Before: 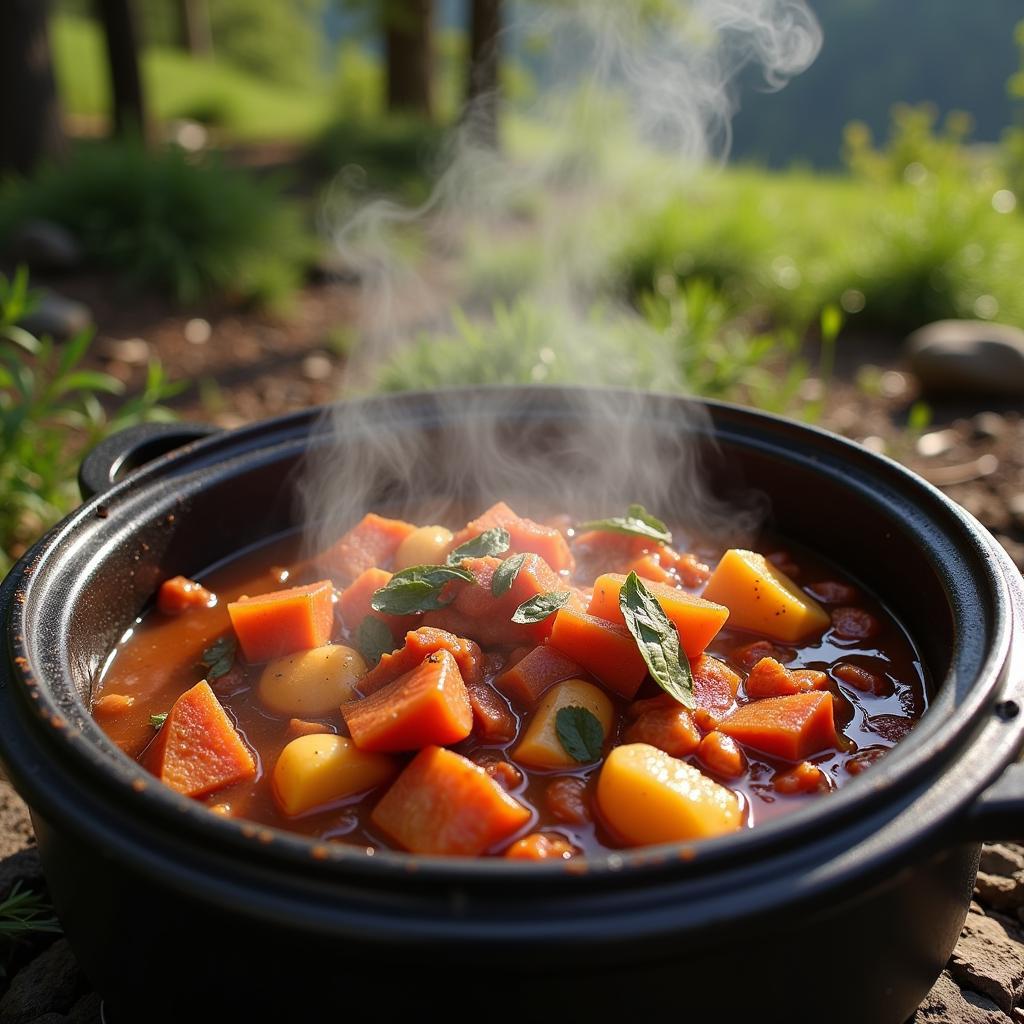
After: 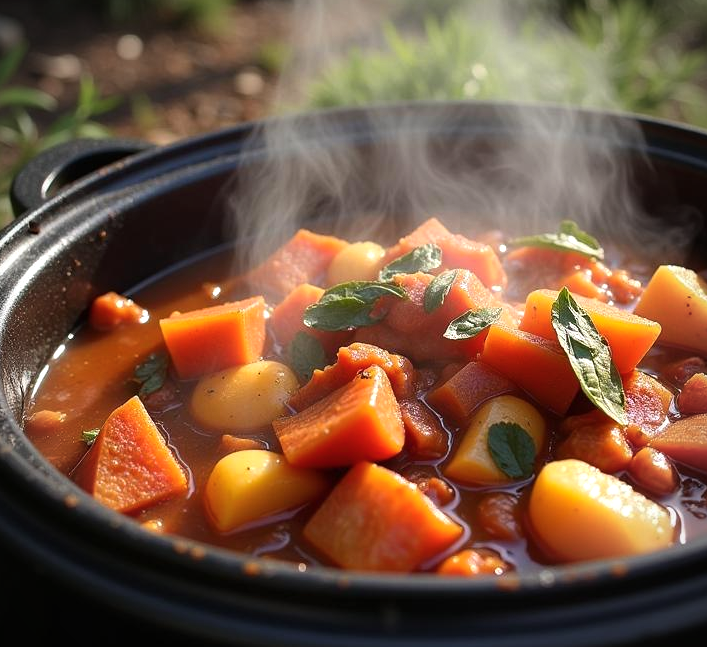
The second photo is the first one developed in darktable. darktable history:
shadows and highlights: shadows 20.94, highlights -82.58, soften with gaussian
vignetting: unbound false
color balance rgb: perceptual saturation grading › global saturation 0.501%, perceptual brilliance grading › highlights 8.454%, perceptual brilliance grading › mid-tones 3.365%, perceptual brilliance grading › shadows 1.256%
crop: left 6.704%, top 27.743%, right 24.164%, bottom 8.994%
